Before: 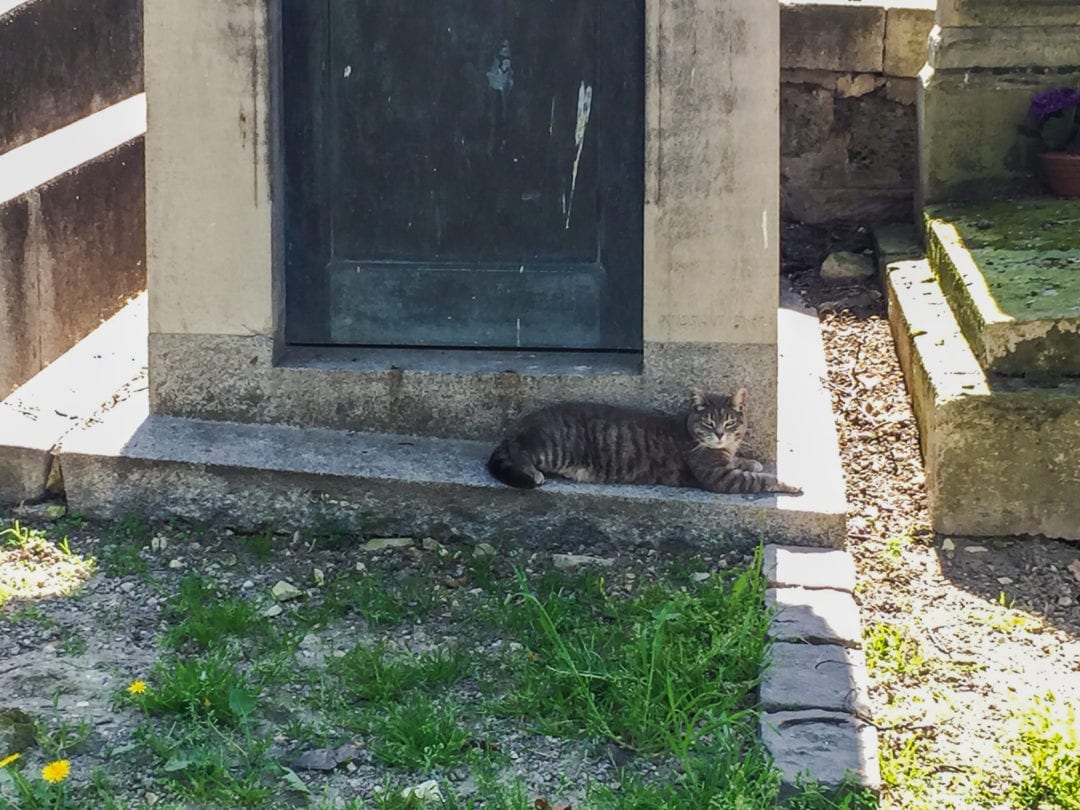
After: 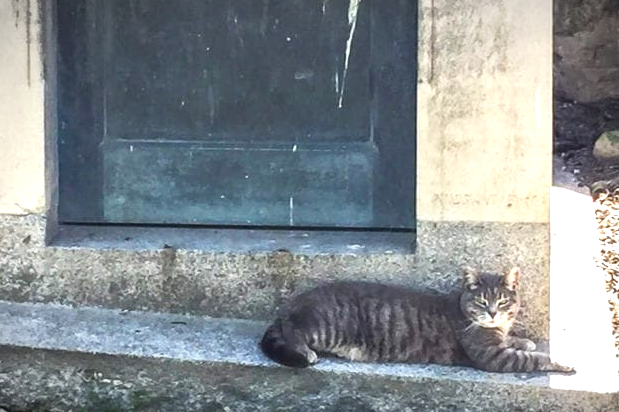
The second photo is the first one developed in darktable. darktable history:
exposure: black level correction 0, exposure 1.371 EV, compensate highlight preservation false
vignetting: fall-off start 86.57%, automatic ratio true, unbound false
crop: left 21.033%, top 15.03%, right 21.609%, bottom 34.033%
